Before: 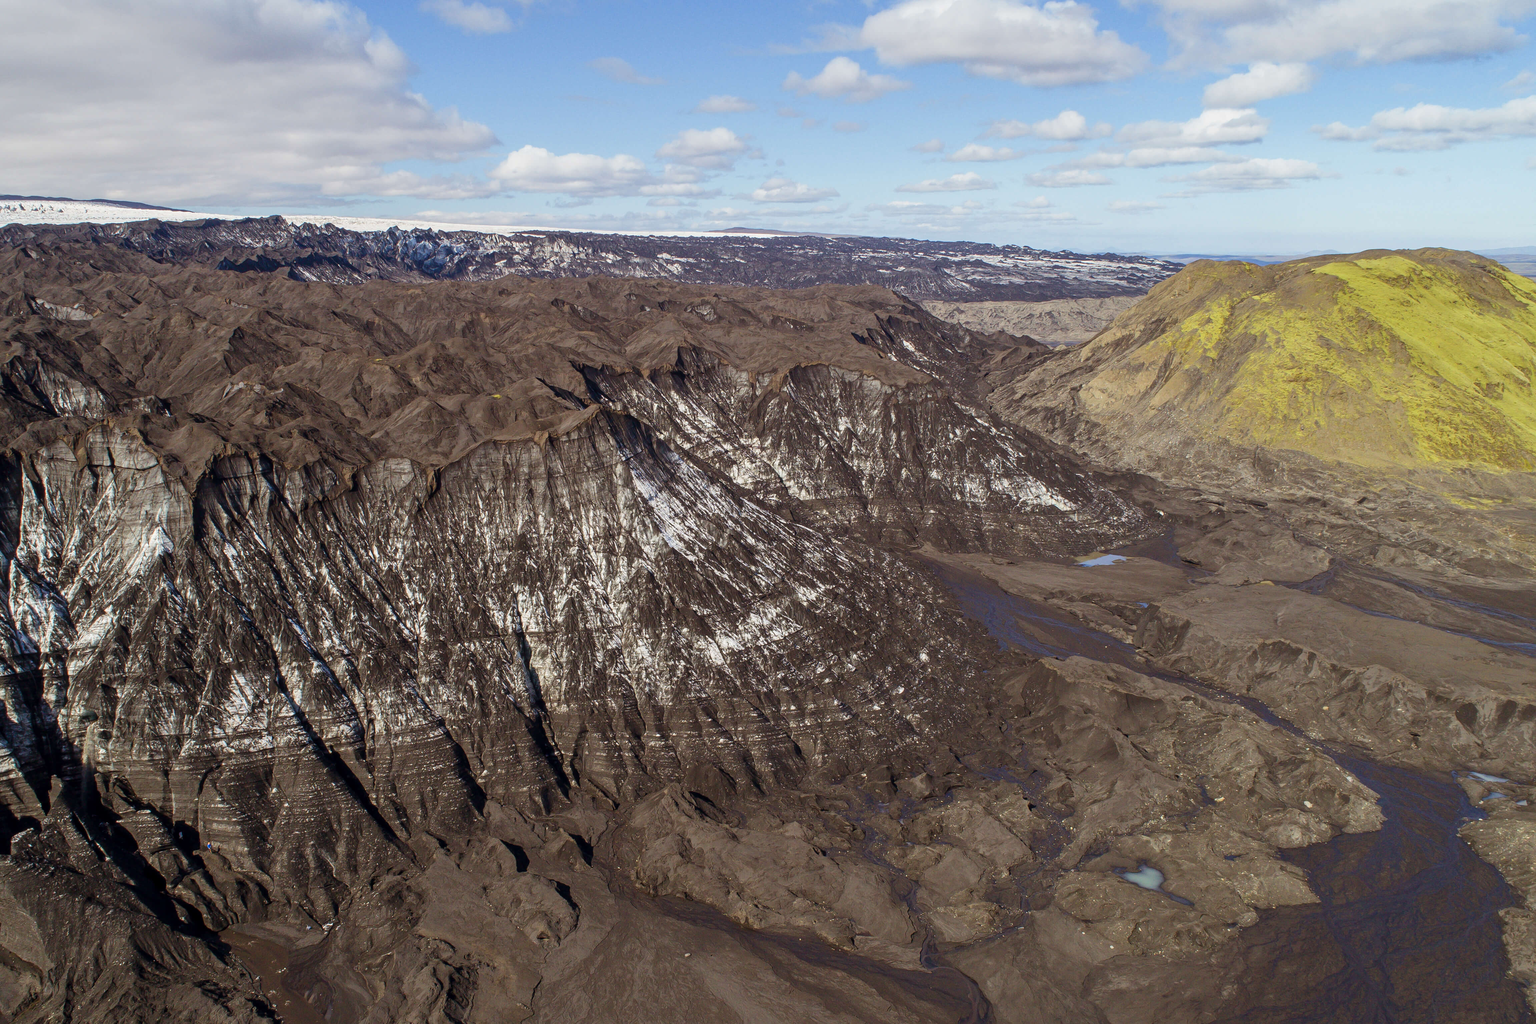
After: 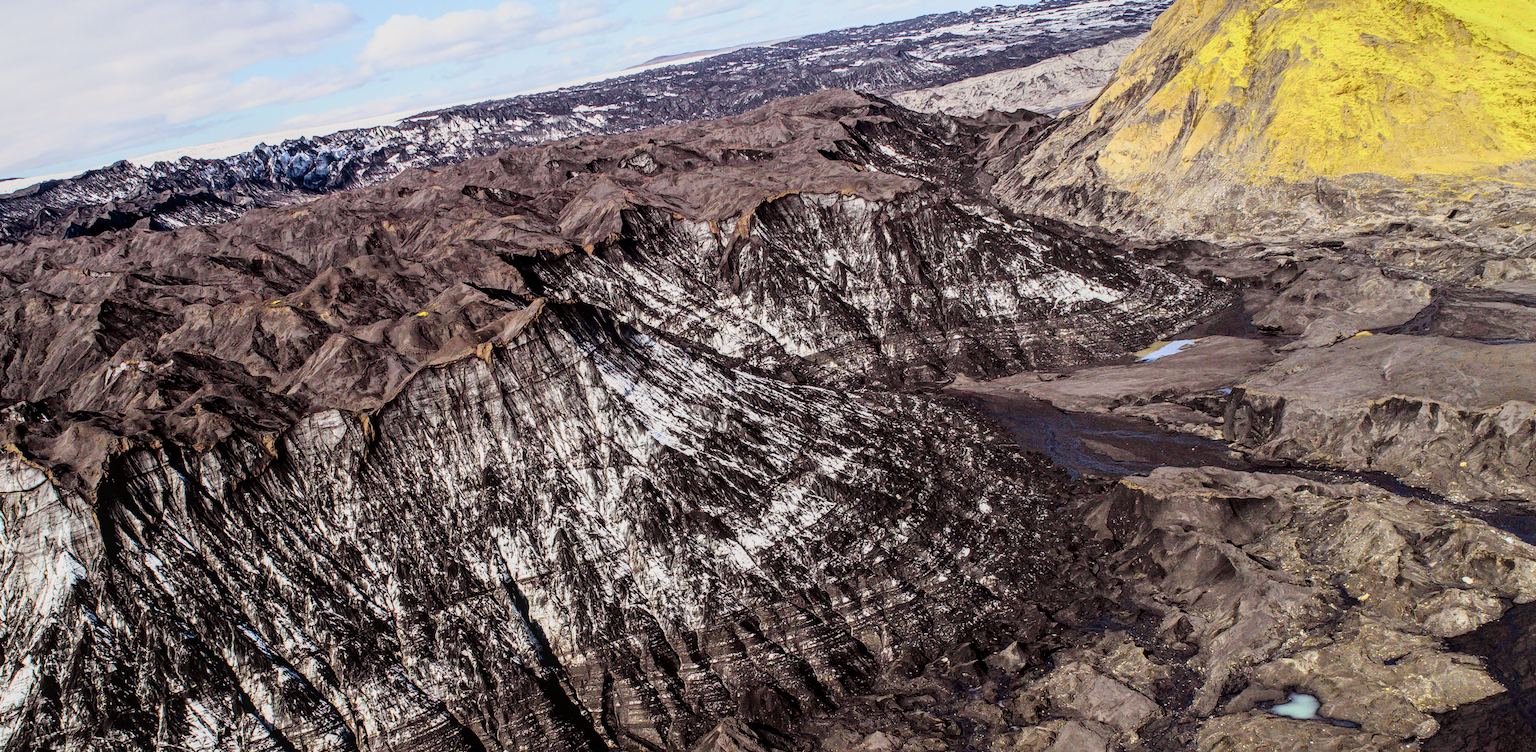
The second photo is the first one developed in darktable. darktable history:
rotate and perspective: rotation -14.8°, crop left 0.1, crop right 0.903, crop top 0.25, crop bottom 0.748
tone equalizer: on, module defaults
crop and rotate: angle -2.38°
filmic rgb: black relative exposure -5 EV, hardness 2.88, contrast 1.3, highlights saturation mix -30%
tone curve: curves: ch0 [(0, 0.023) (0.132, 0.075) (0.256, 0.2) (0.463, 0.494) (0.699, 0.816) (0.813, 0.898) (1, 0.943)]; ch1 [(0, 0) (0.32, 0.306) (0.441, 0.41) (0.476, 0.466) (0.498, 0.5) (0.518, 0.519) (0.546, 0.571) (0.604, 0.651) (0.733, 0.817) (1, 1)]; ch2 [(0, 0) (0.312, 0.313) (0.431, 0.425) (0.483, 0.477) (0.503, 0.503) (0.526, 0.507) (0.564, 0.575) (0.614, 0.695) (0.713, 0.767) (0.985, 0.966)], color space Lab, independent channels
local contrast: detail 130%
rgb levels: preserve colors sum RGB, levels [[0.038, 0.433, 0.934], [0, 0.5, 1], [0, 0.5, 1]]
